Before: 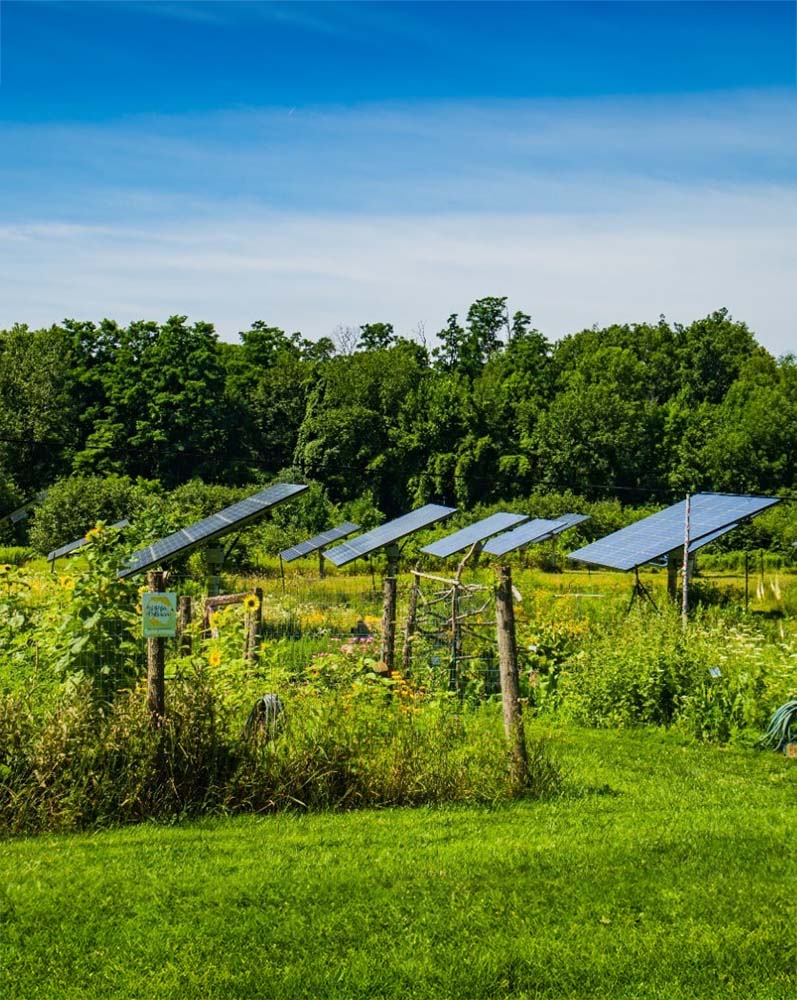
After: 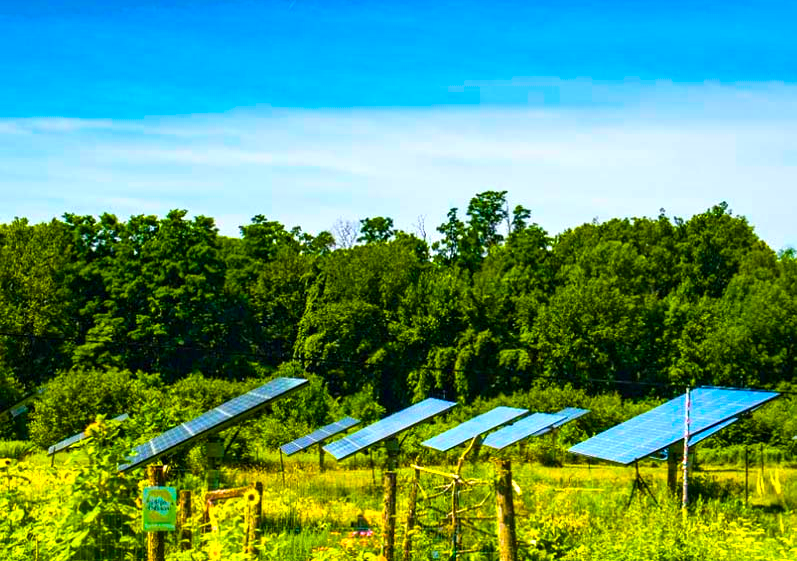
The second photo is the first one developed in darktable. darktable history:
crop and rotate: top 10.605%, bottom 33.274%
color balance rgb: linear chroma grading › global chroma 42%, perceptual saturation grading › global saturation 42%, perceptual brilliance grading › global brilliance 25%, global vibrance 33%
graduated density: on, module defaults
